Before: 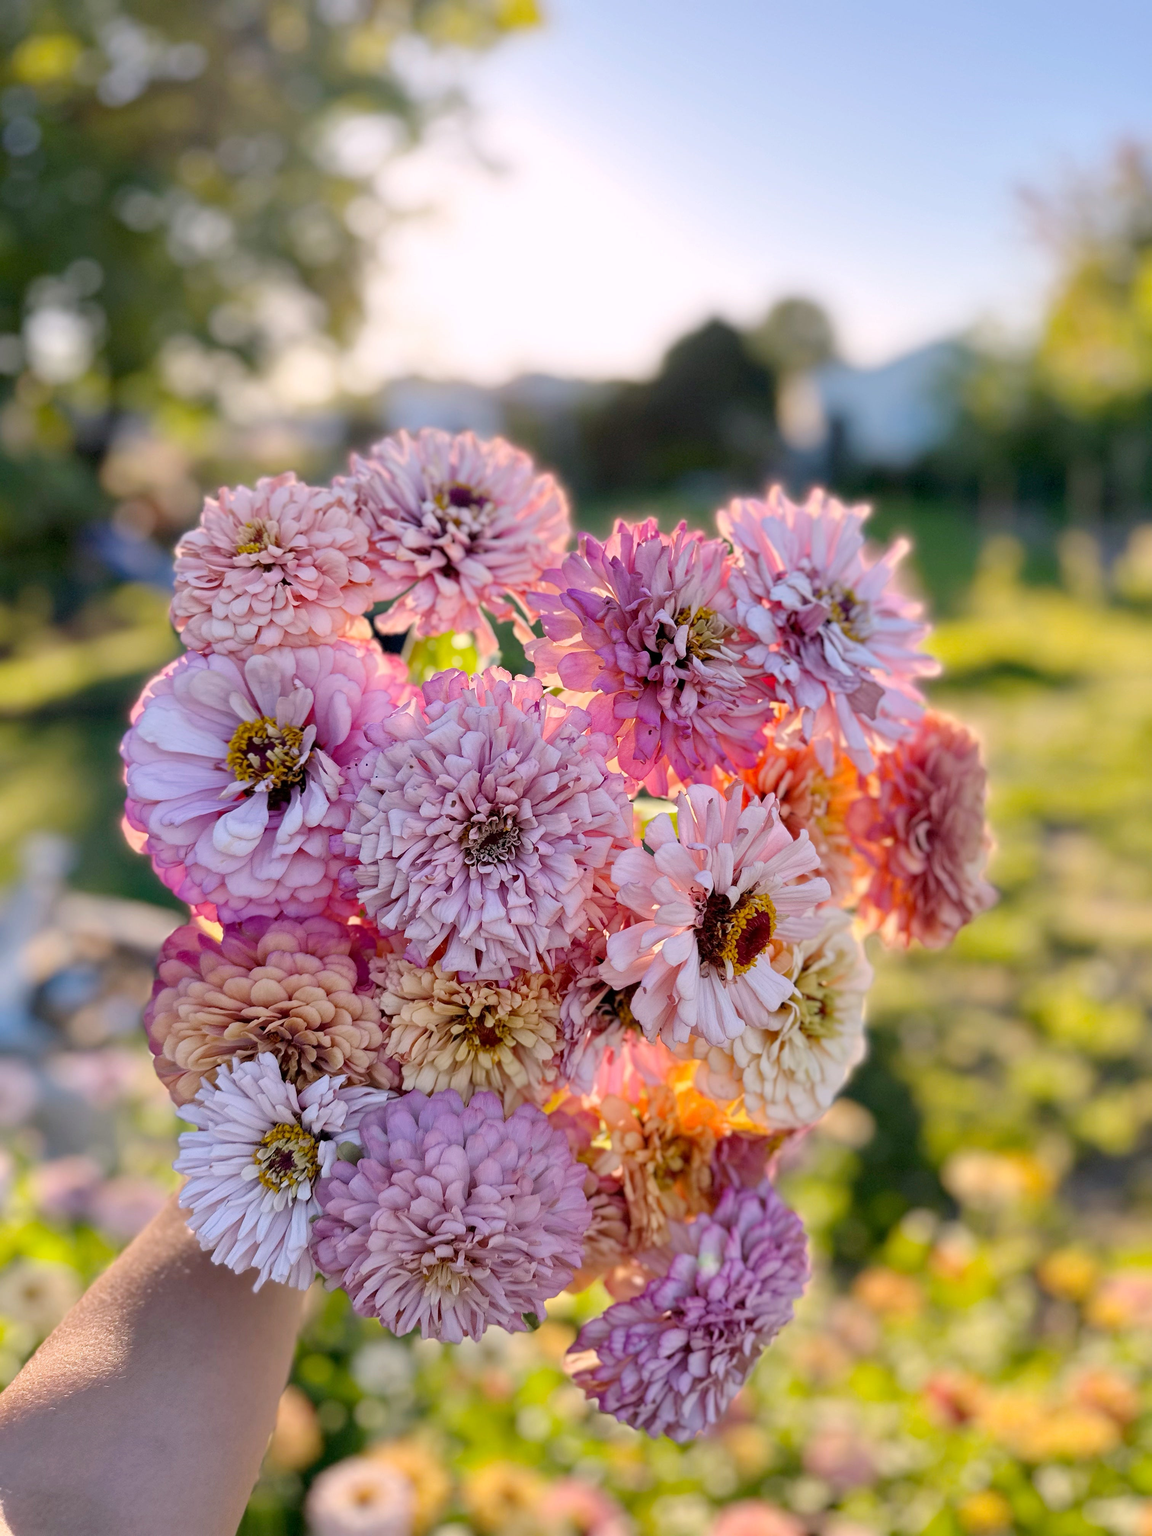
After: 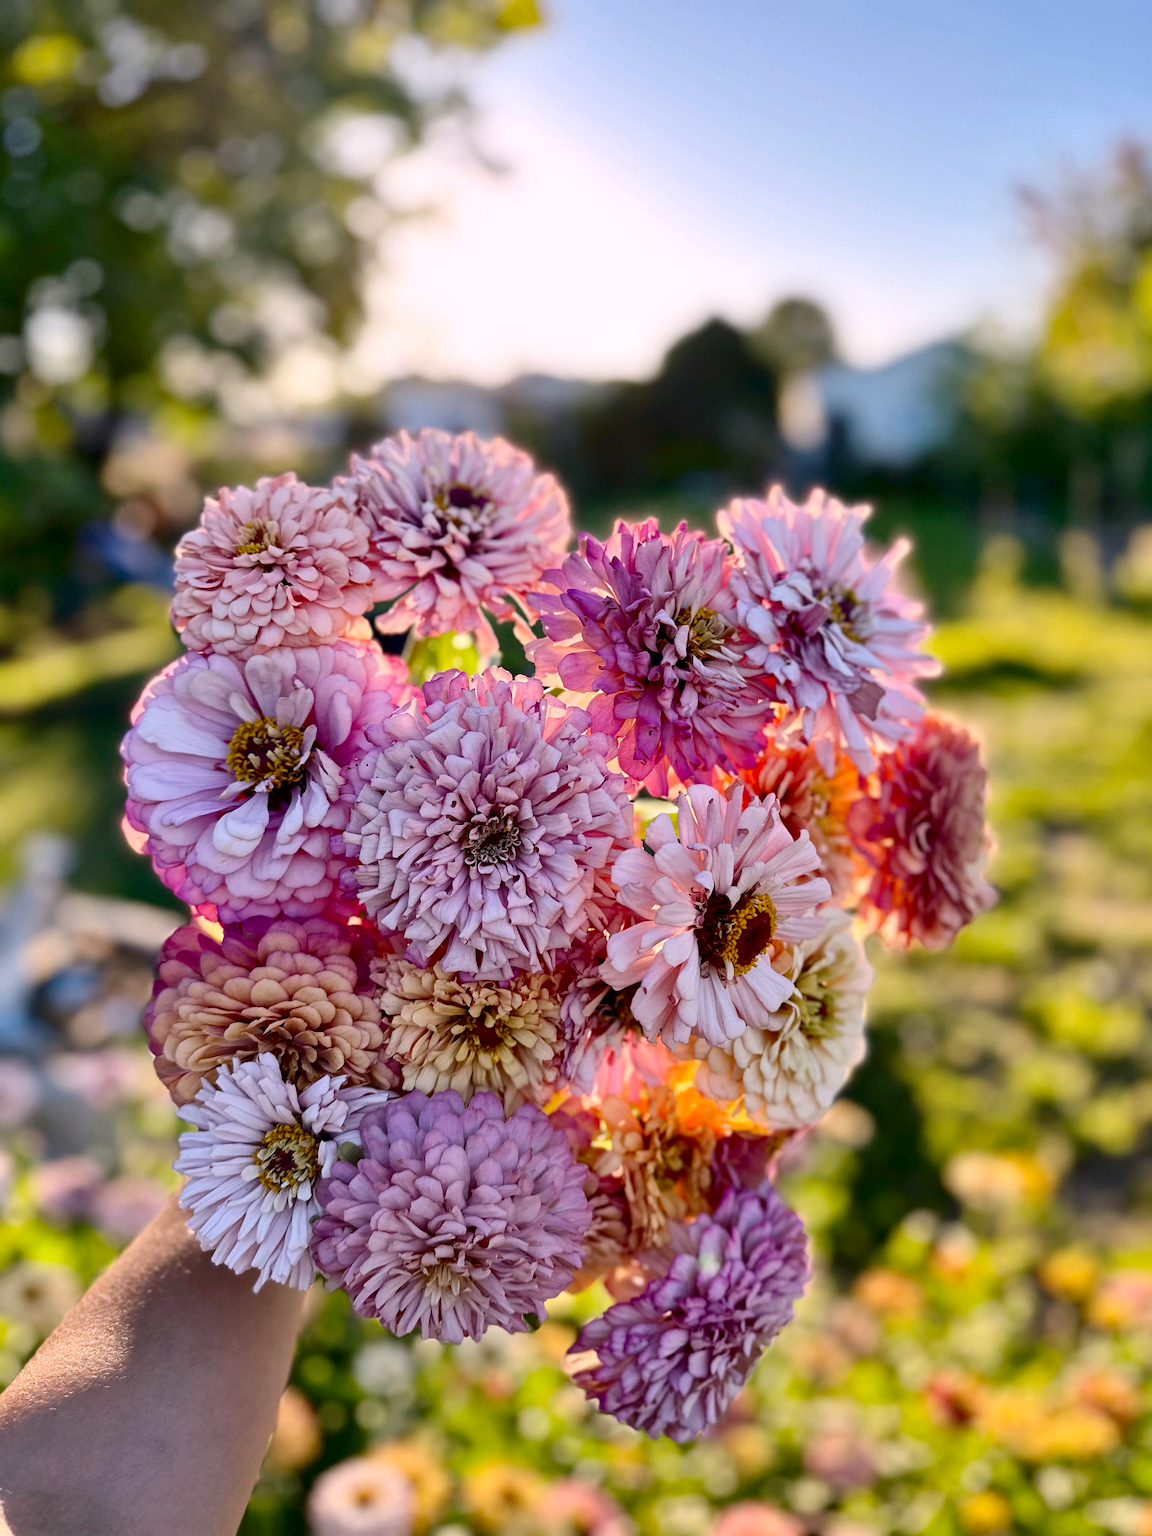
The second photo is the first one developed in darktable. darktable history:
contrast brightness saturation: contrast 0.2, brightness -0.11, saturation 0.1
shadows and highlights: low approximation 0.01, soften with gaussian
